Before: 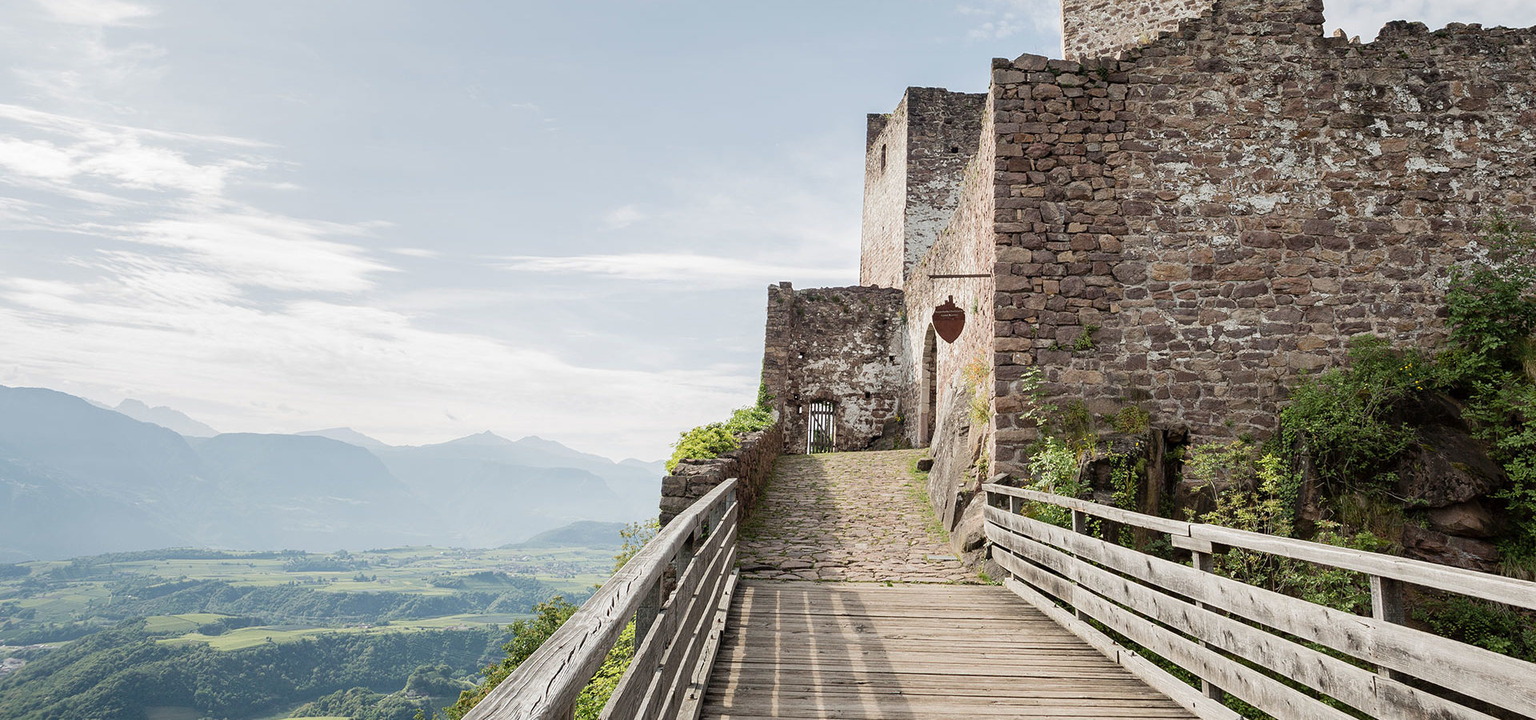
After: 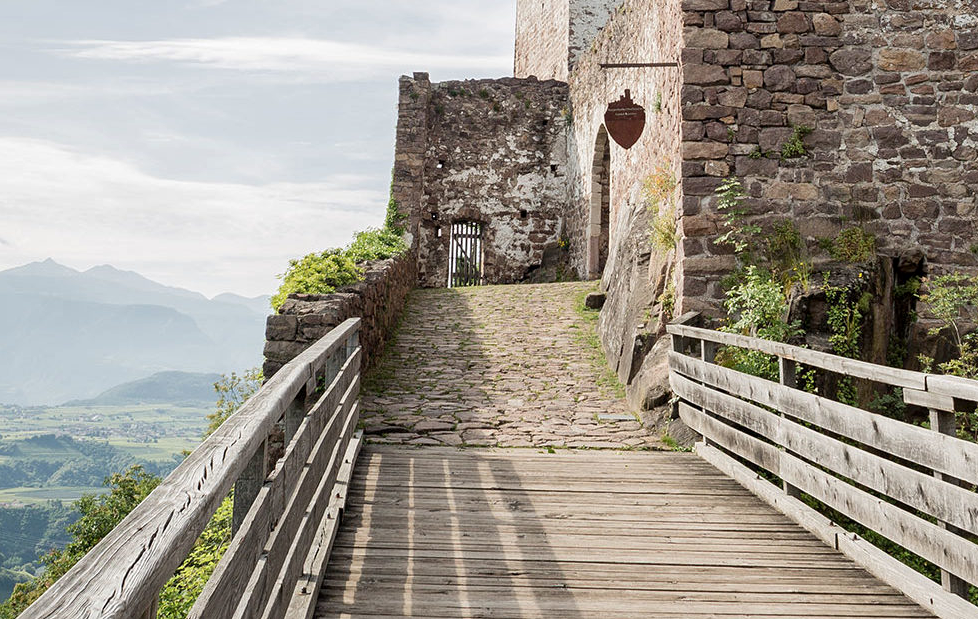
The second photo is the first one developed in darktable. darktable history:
crop and rotate: left 29.237%, top 31.152%, right 19.807%
local contrast: mode bilateral grid, contrast 20, coarseness 50, detail 120%, midtone range 0.2
